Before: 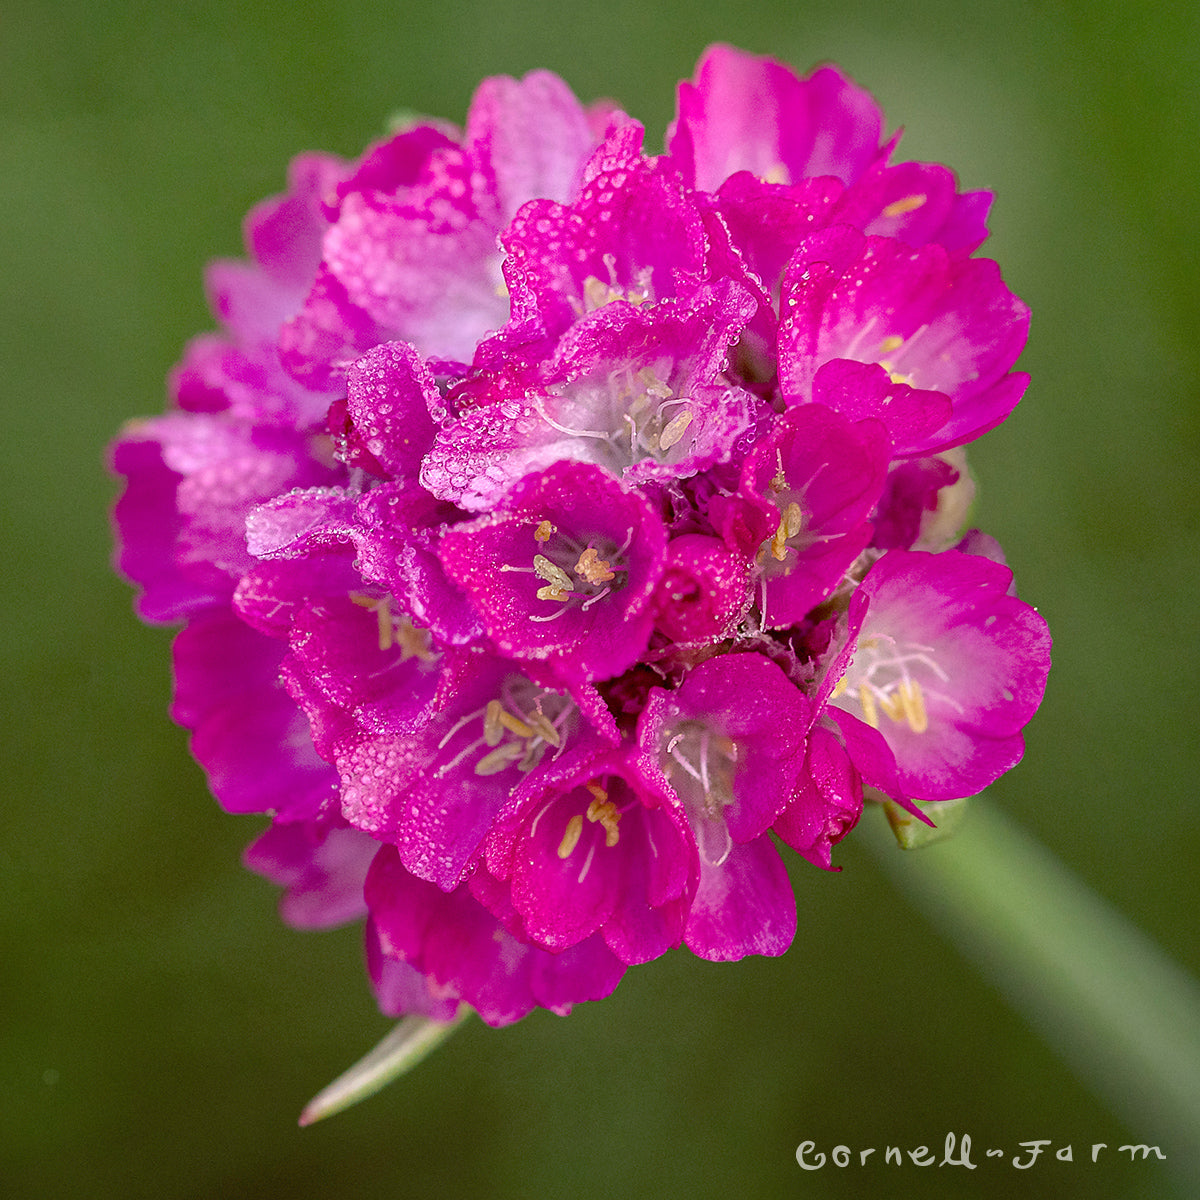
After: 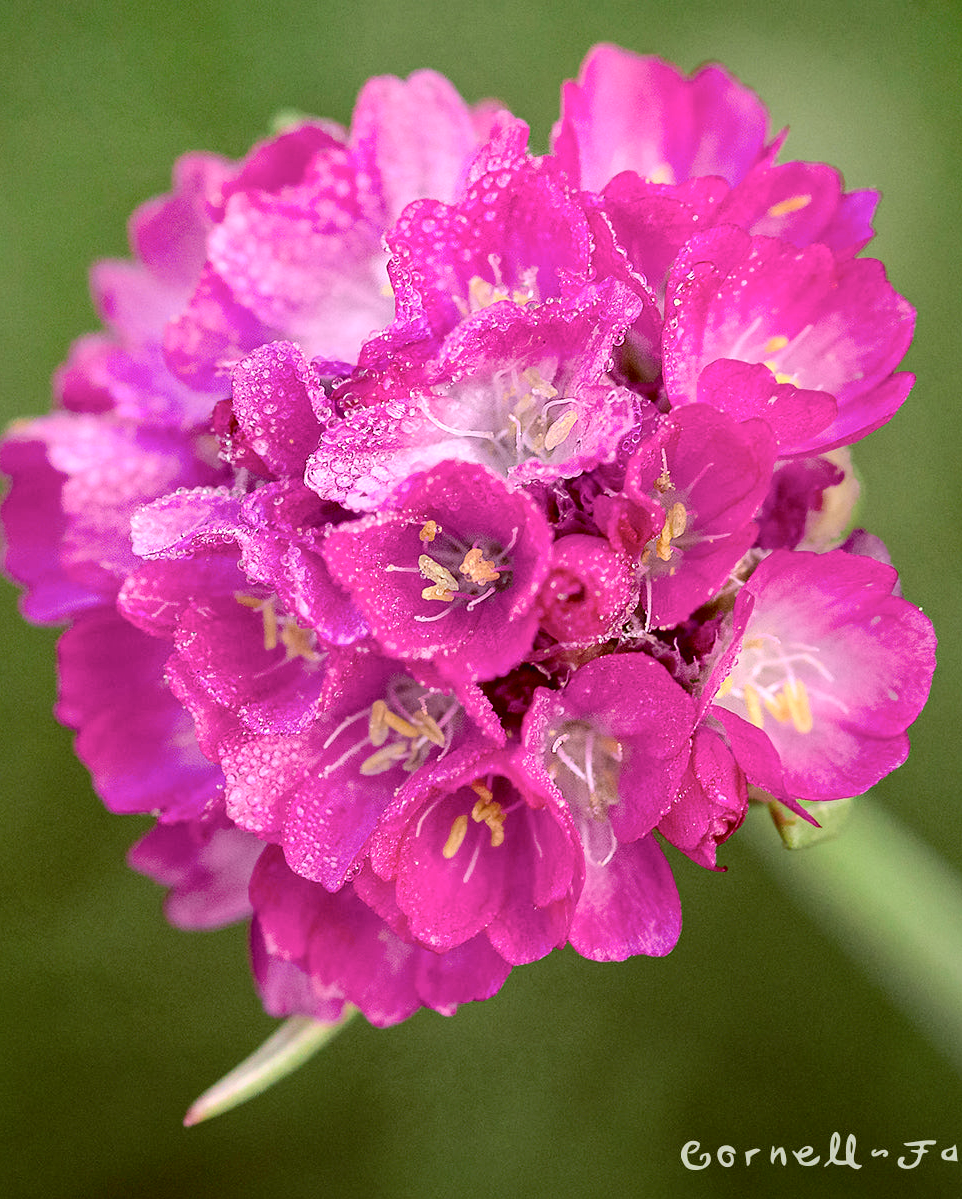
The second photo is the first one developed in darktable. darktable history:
crop and rotate: left 9.597%, right 10.195%
tone curve: curves: ch0 [(0, 0.023) (0.087, 0.065) (0.184, 0.168) (0.45, 0.54) (0.57, 0.683) (0.722, 0.825) (0.877, 0.948) (1, 1)]; ch1 [(0, 0) (0.388, 0.369) (0.44, 0.44) (0.489, 0.481) (0.534, 0.551) (0.657, 0.659) (1, 1)]; ch2 [(0, 0) (0.353, 0.317) (0.408, 0.427) (0.472, 0.46) (0.5, 0.496) (0.537, 0.539) (0.576, 0.592) (0.625, 0.631) (1, 1)], color space Lab, independent channels, preserve colors none
shadows and highlights: shadows 12, white point adjustment 1.2, soften with gaussian
